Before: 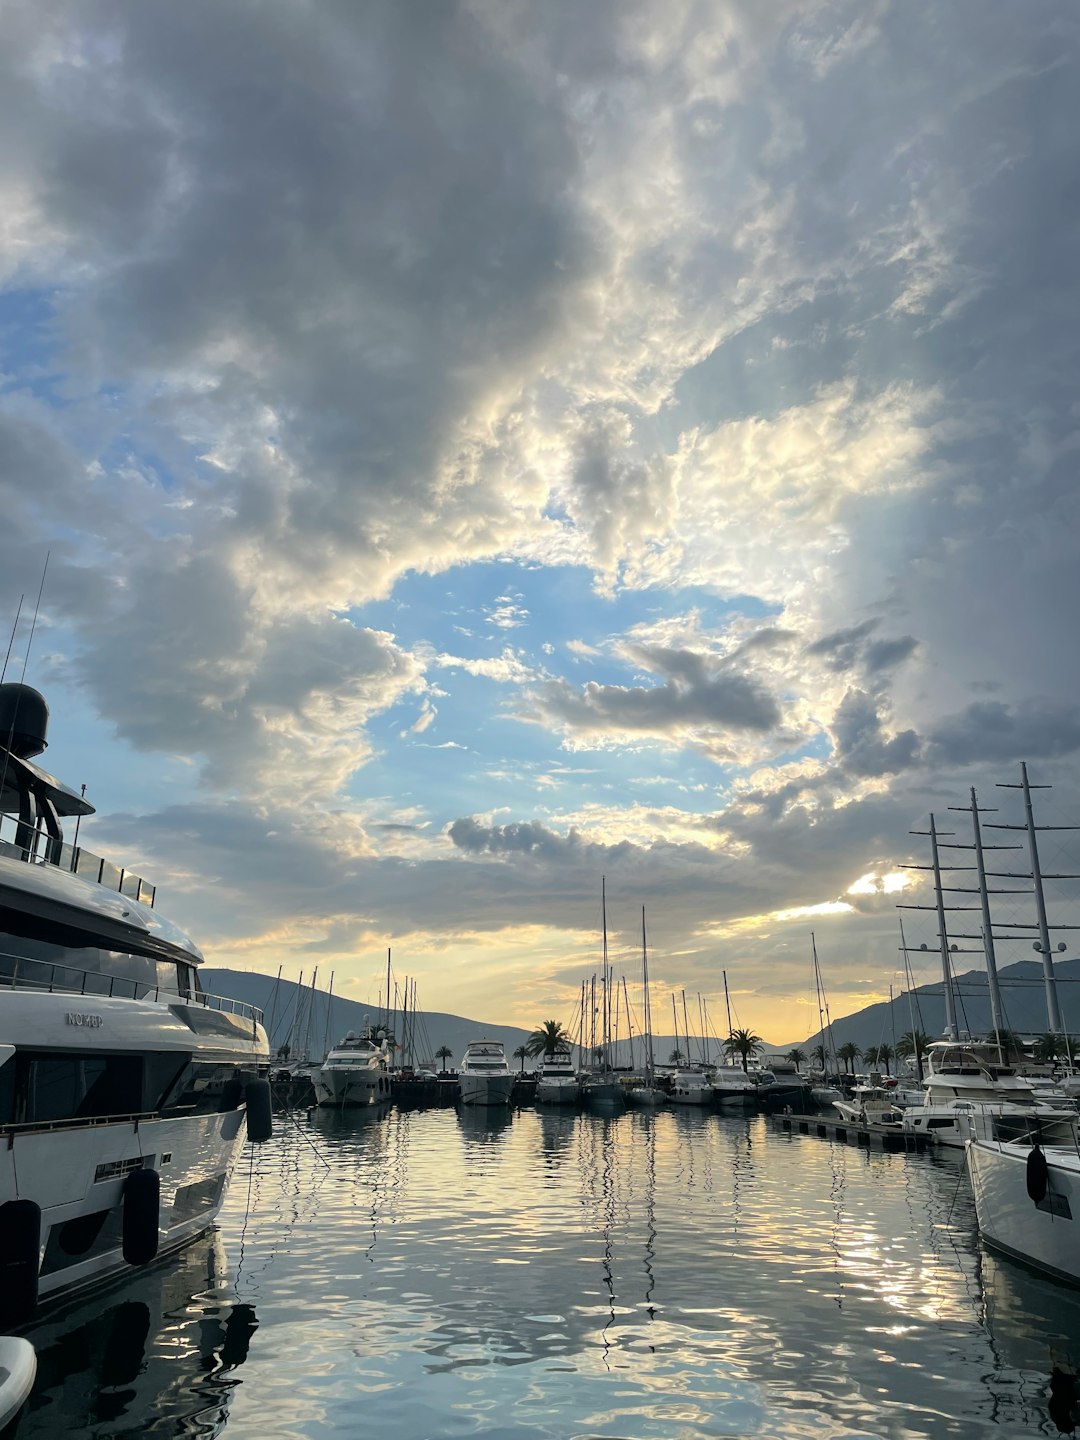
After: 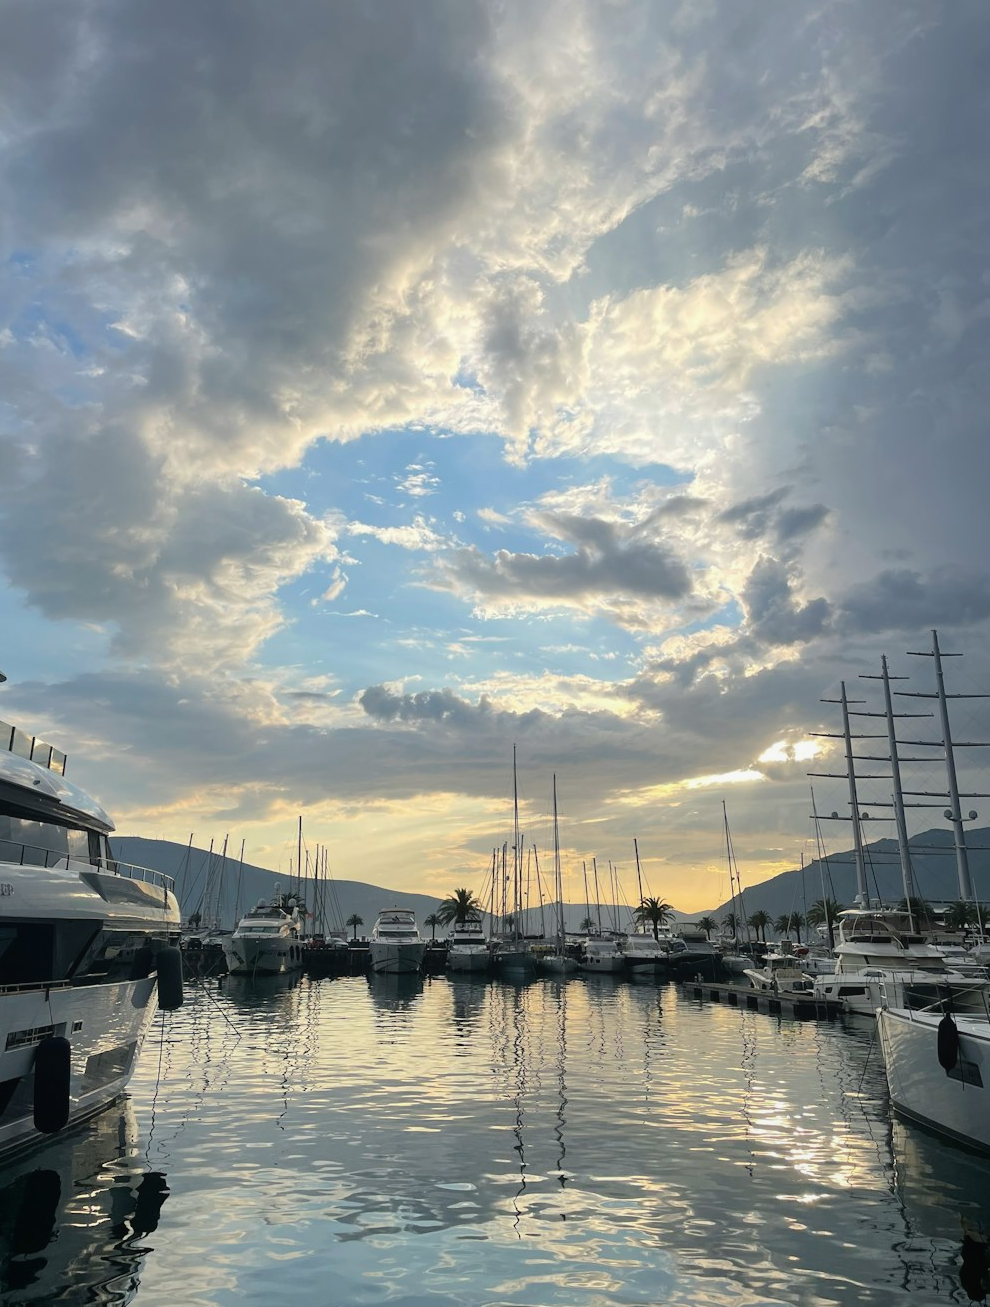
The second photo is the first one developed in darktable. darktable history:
contrast equalizer: octaves 7, y [[0.6 ×6], [0.55 ×6], [0 ×6], [0 ×6], [0 ×6]], mix -0.2
crop and rotate: left 8.262%, top 9.226%
